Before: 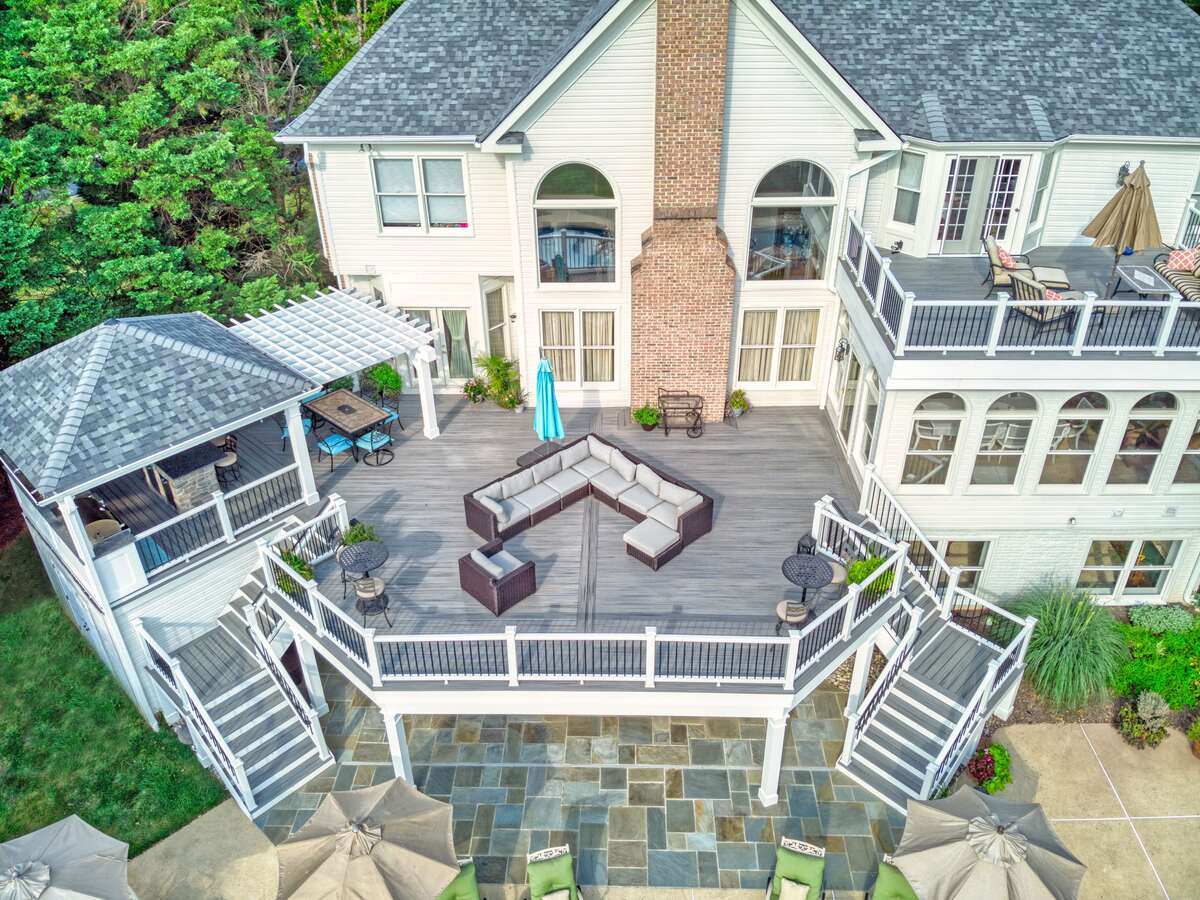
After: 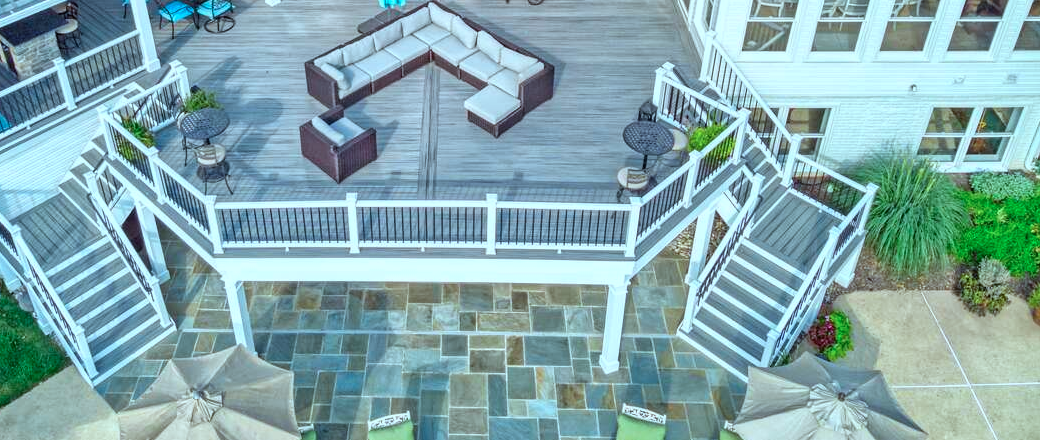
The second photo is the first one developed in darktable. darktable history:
color correction: highlights a* -11.71, highlights b* -15.58
crop and rotate: left 13.306%, top 48.129%, bottom 2.928%
contrast brightness saturation: contrast 0.08, saturation 0.02
